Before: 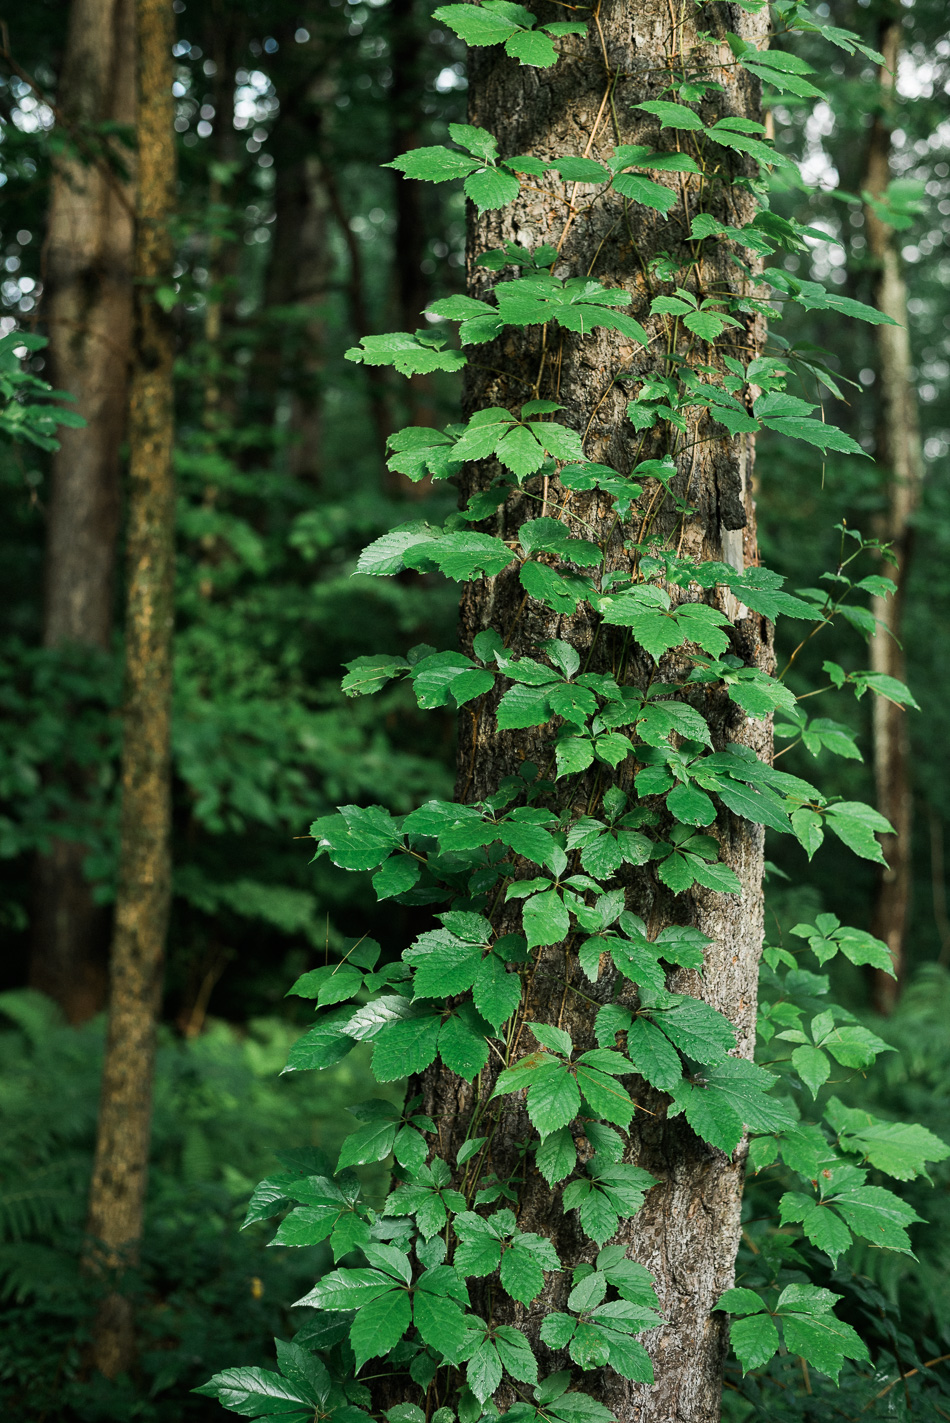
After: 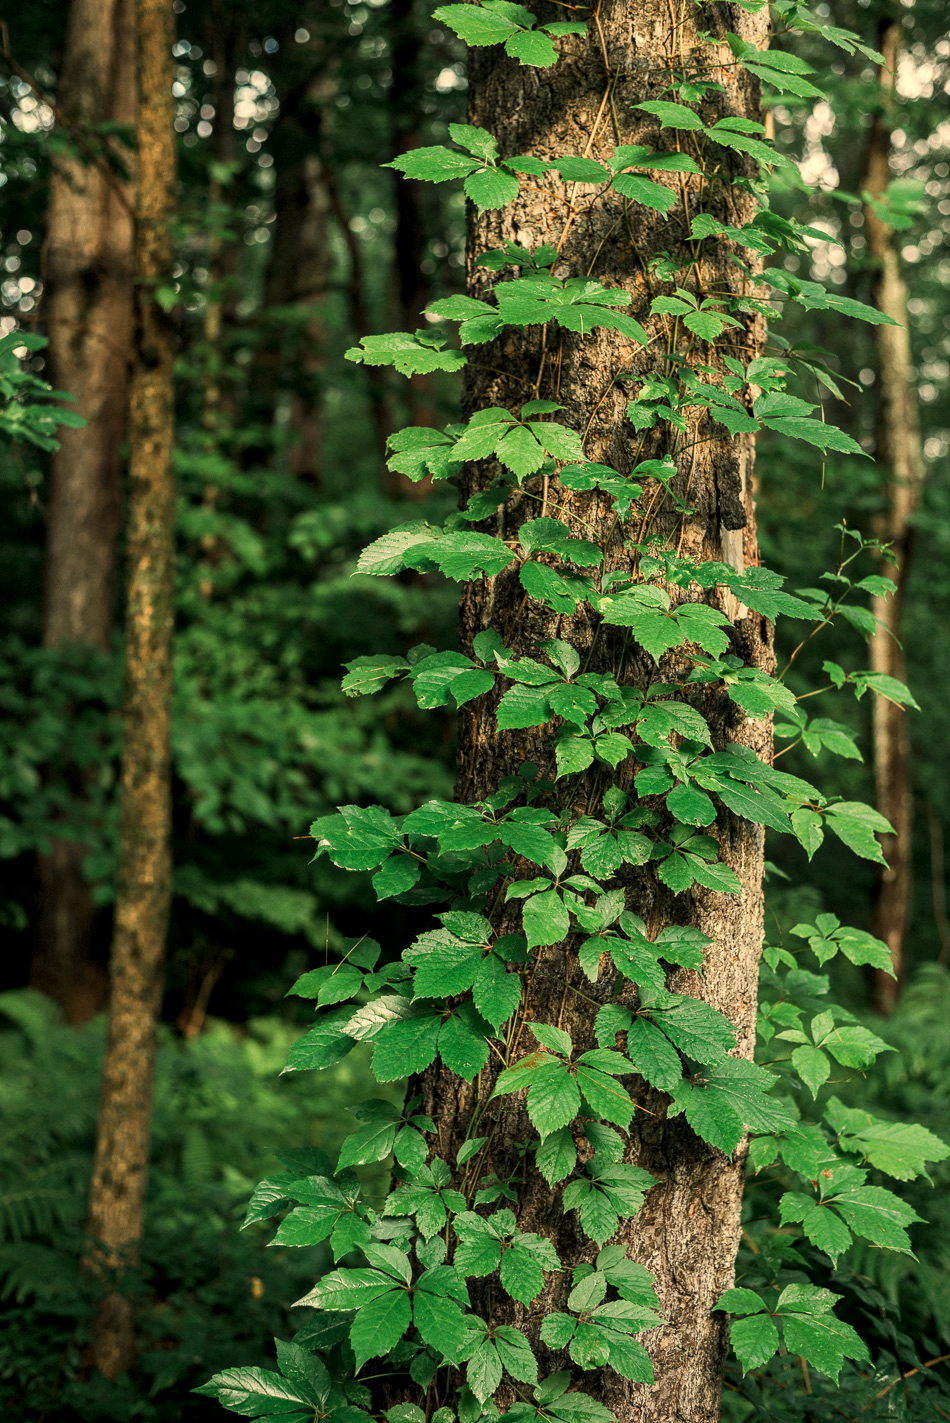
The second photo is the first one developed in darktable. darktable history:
local contrast: on, module defaults
white balance: red 1.138, green 0.996, blue 0.812
